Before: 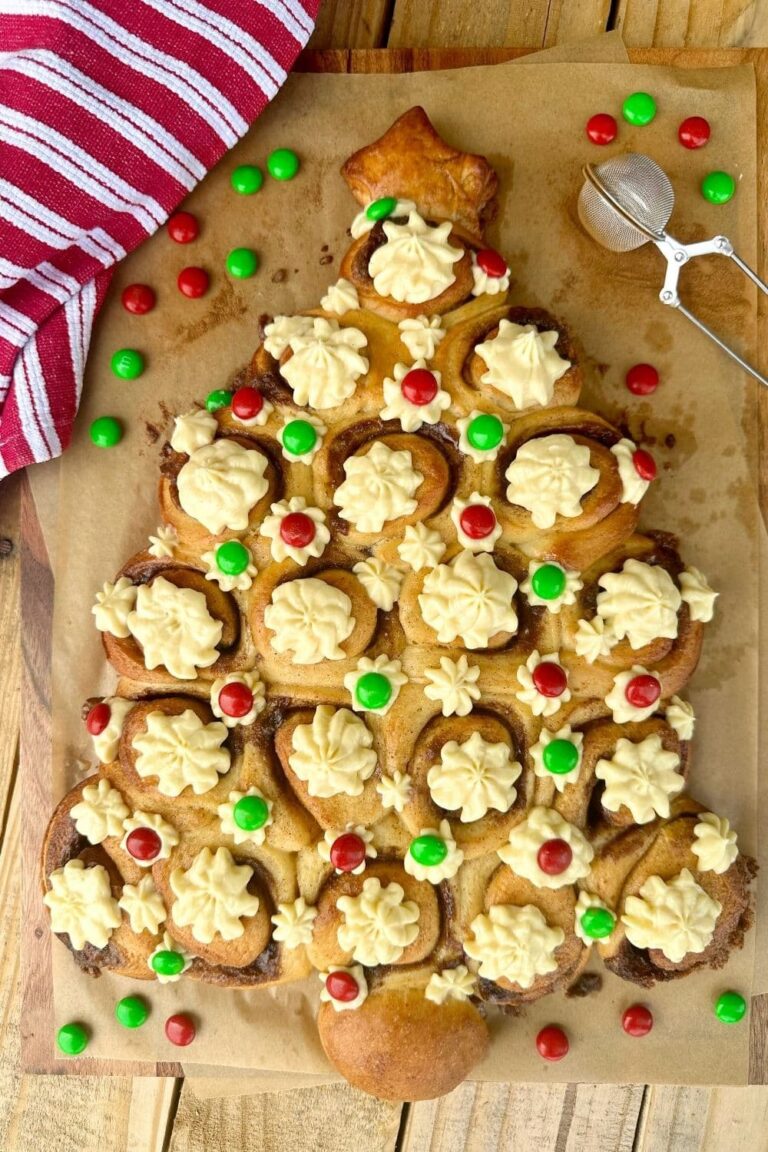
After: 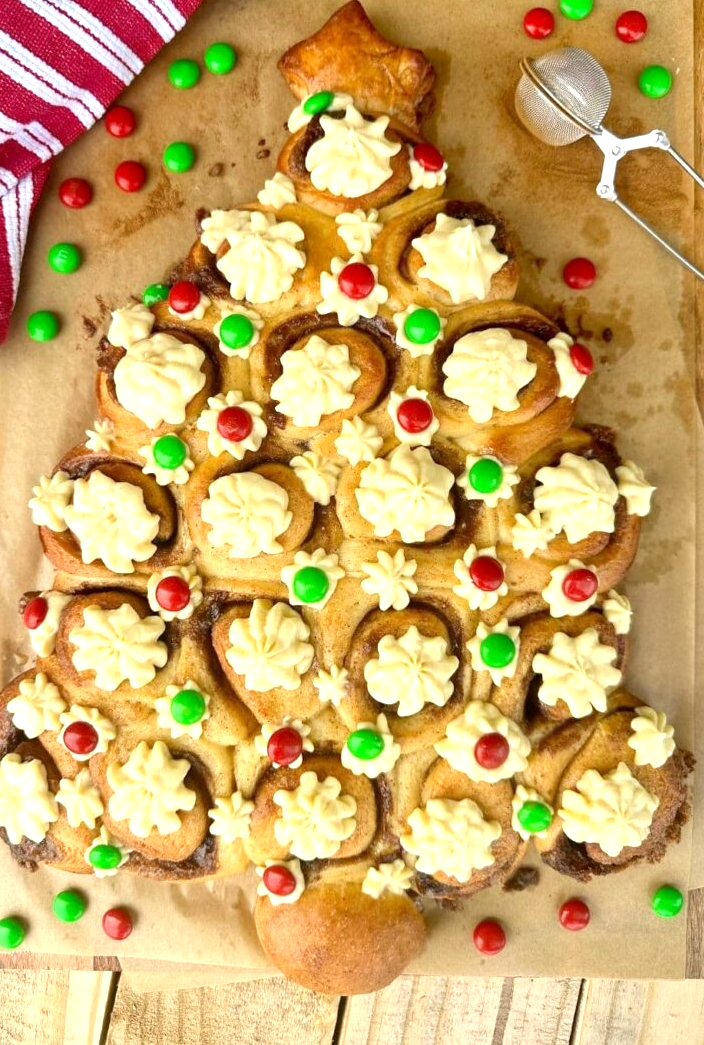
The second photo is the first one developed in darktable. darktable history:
crop and rotate: left 8.262%, top 9.226%
exposure: black level correction 0.001, exposure 0.5 EV, compensate exposure bias true, compensate highlight preservation false
